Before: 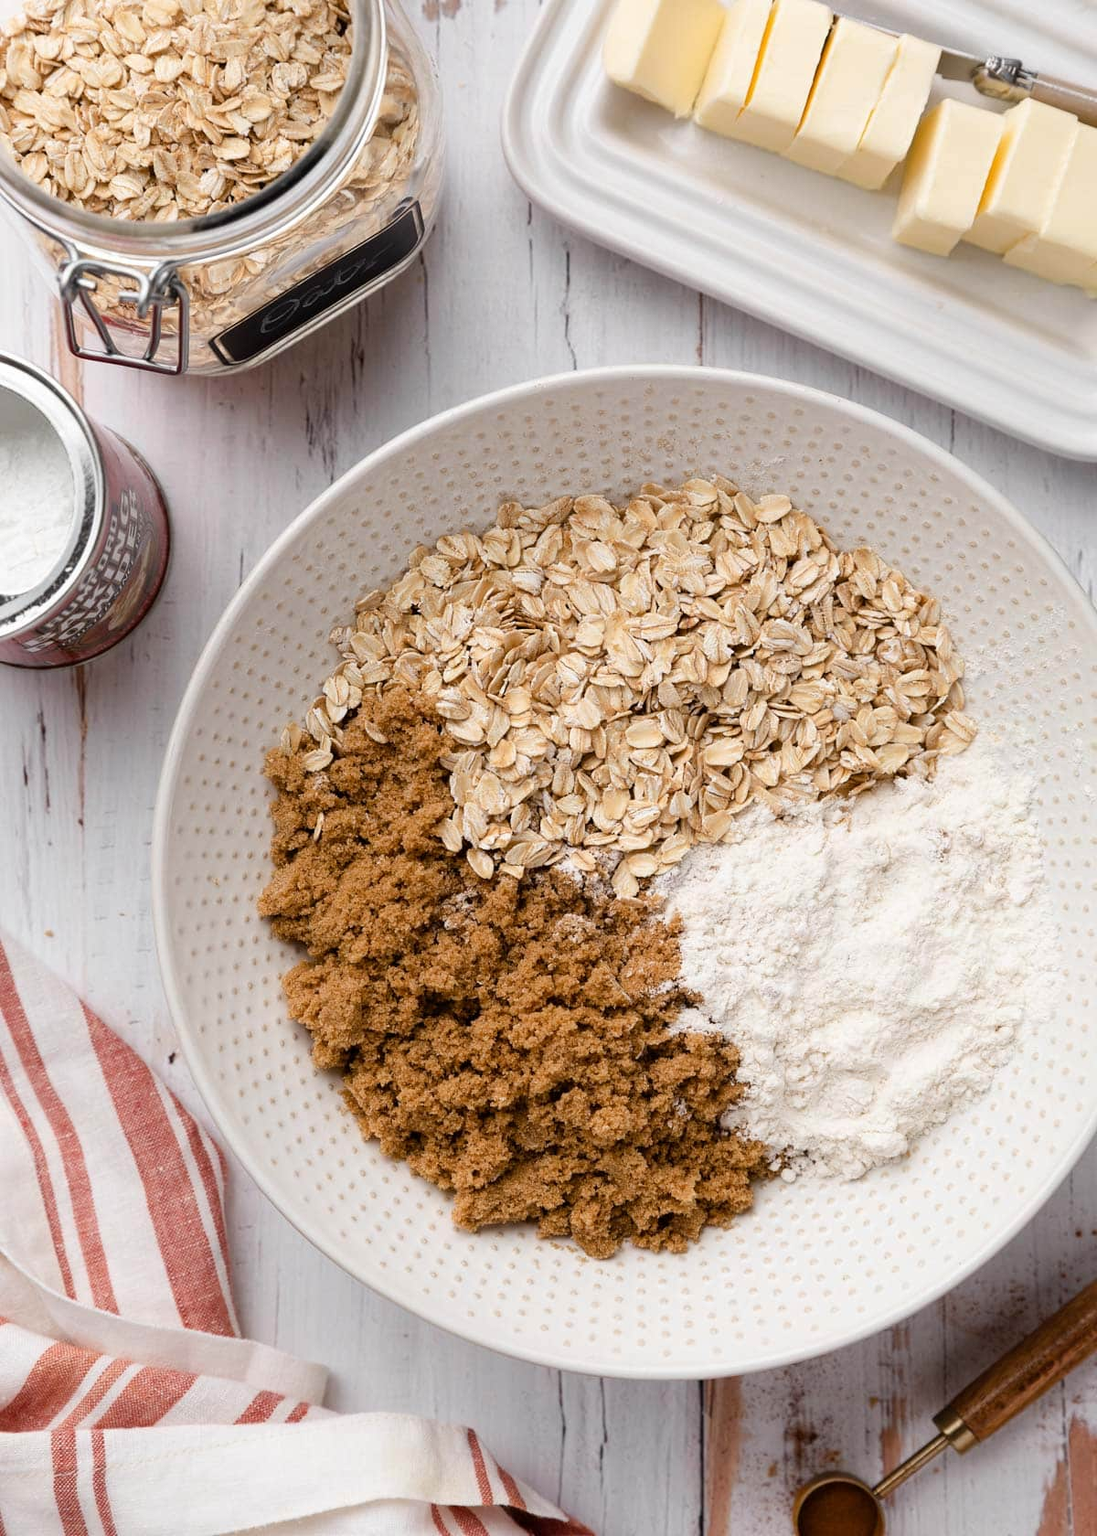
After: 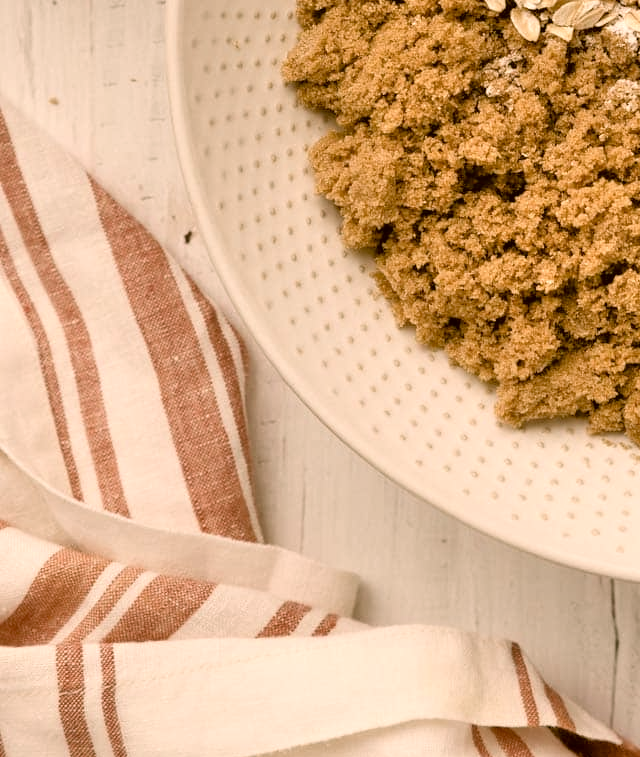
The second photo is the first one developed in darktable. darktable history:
contrast brightness saturation: contrast 0.1, saturation -0.36
crop and rotate: top 54.778%, right 46.61%, bottom 0.159%
color correction: highlights a* 8.98, highlights b* 15.09, shadows a* -0.49, shadows b* 26.52
tone equalizer: -7 EV 0.15 EV, -6 EV 0.6 EV, -5 EV 1.15 EV, -4 EV 1.33 EV, -3 EV 1.15 EV, -2 EV 0.6 EV, -1 EV 0.15 EV, mask exposure compensation -0.5 EV
